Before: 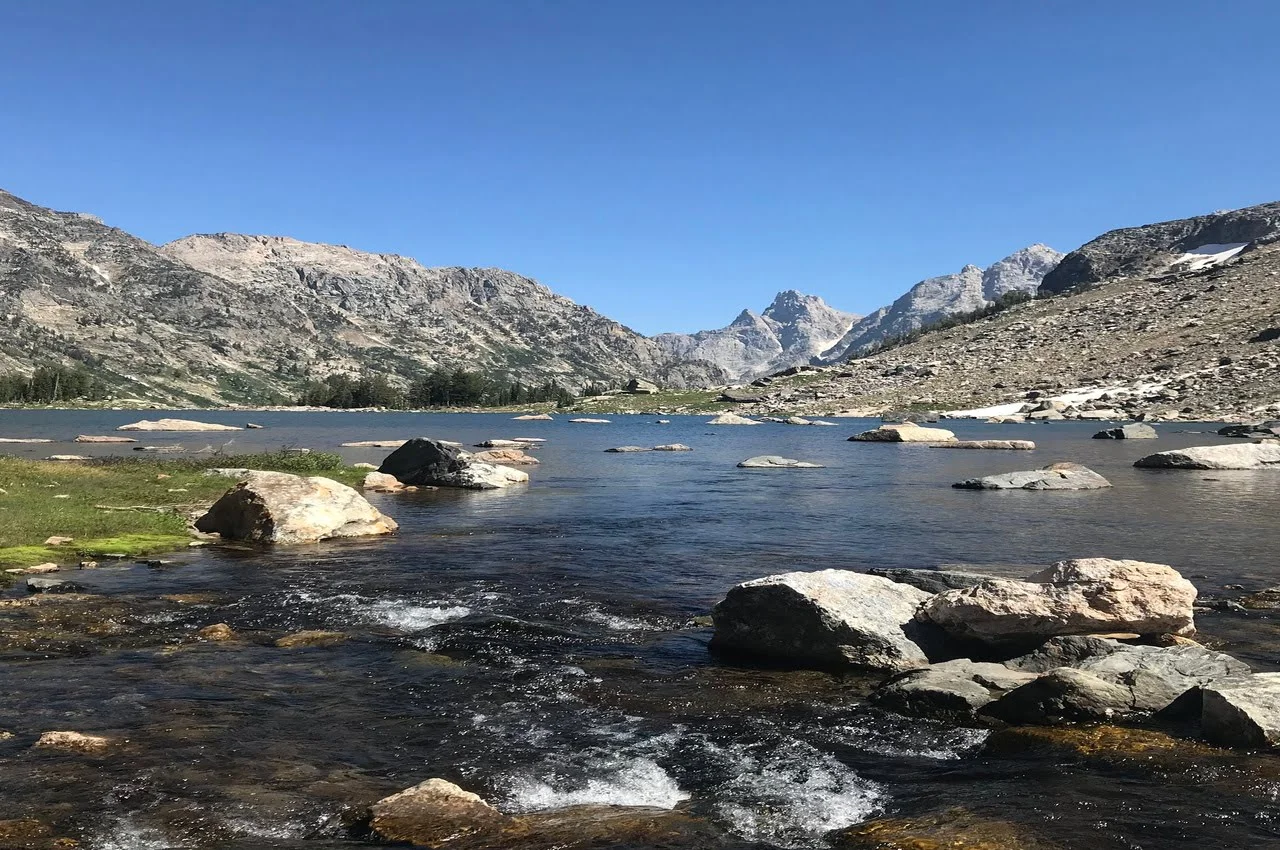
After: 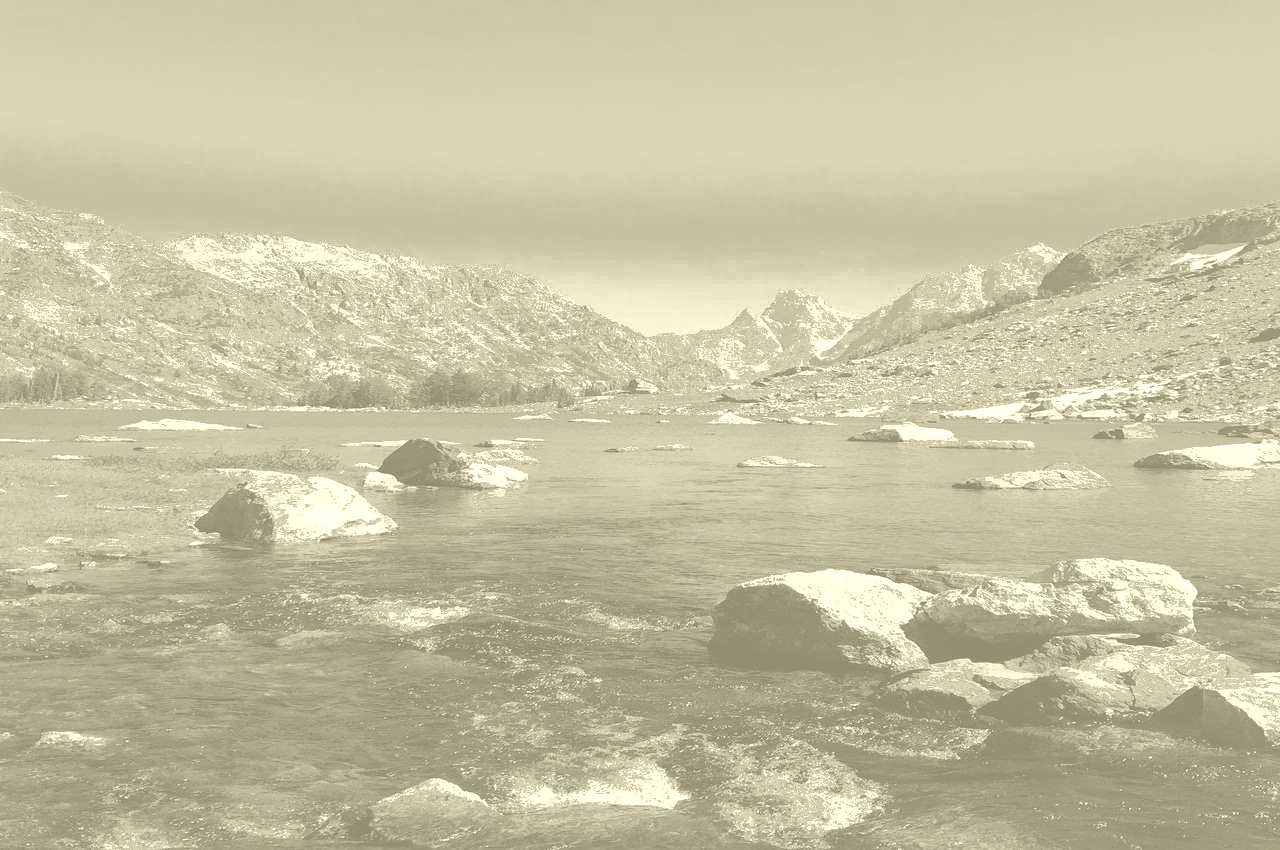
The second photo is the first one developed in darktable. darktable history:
exposure: exposure 0.014 EV, compensate highlight preservation false
color calibration: x 0.37, y 0.382, temperature 4313.32 K
colorize: hue 43.2°, saturation 40%, version 1
fill light: exposure -0.73 EV, center 0.69, width 2.2
shadows and highlights: shadows 62.66, white point adjustment 0.37, highlights -34.44, compress 83.82%
